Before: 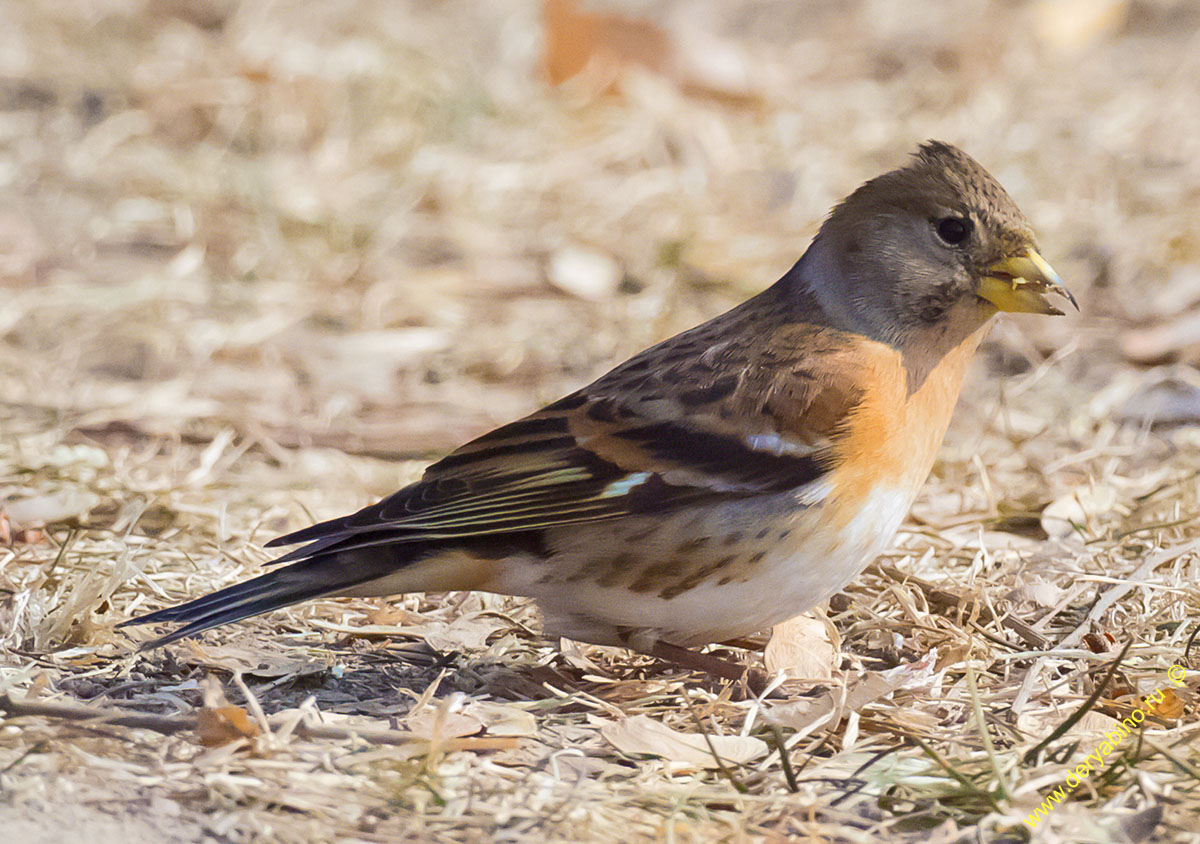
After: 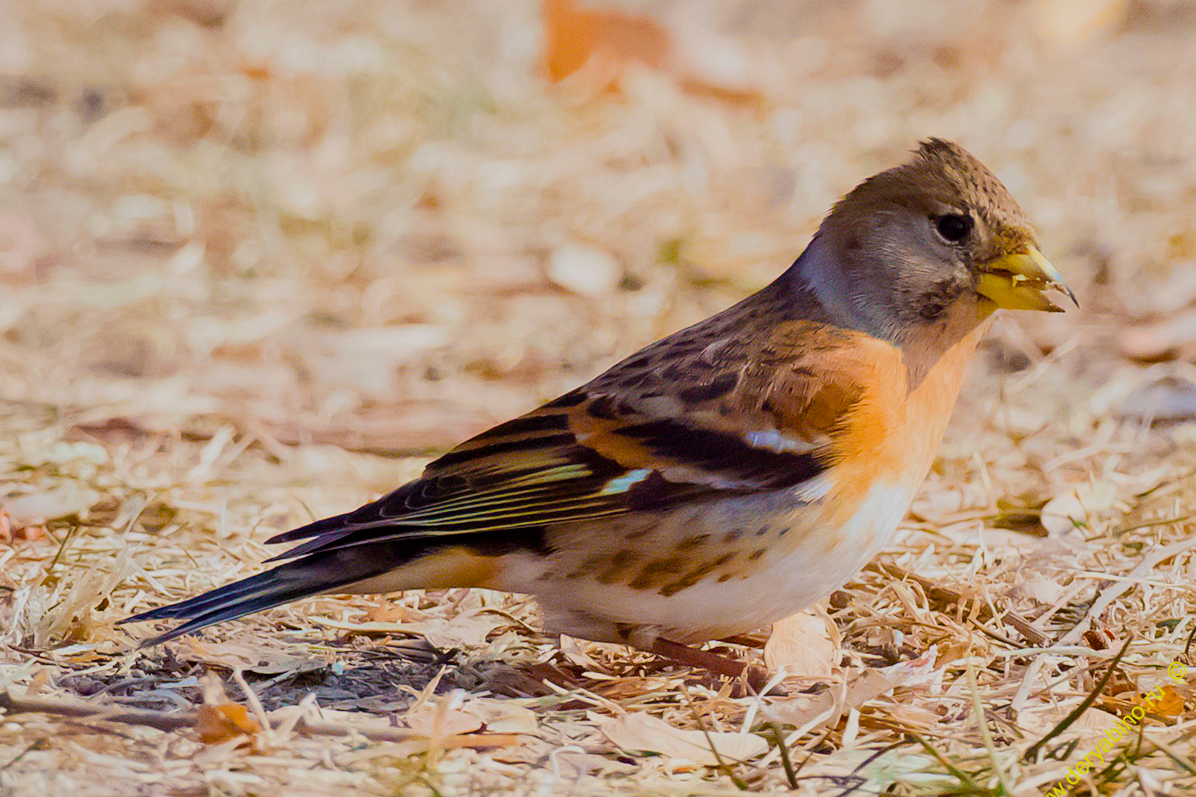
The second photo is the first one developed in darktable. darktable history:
color balance rgb: perceptual saturation grading › global saturation 35%, perceptual saturation grading › highlights -25%, perceptual saturation grading › shadows 50%
filmic rgb: black relative exposure -7.65 EV, white relative exposure 4.56 EV, hardness 3.61, color science v6 (2022)
crop: top 0.448%, right 0.264%, bottom 5.045%
